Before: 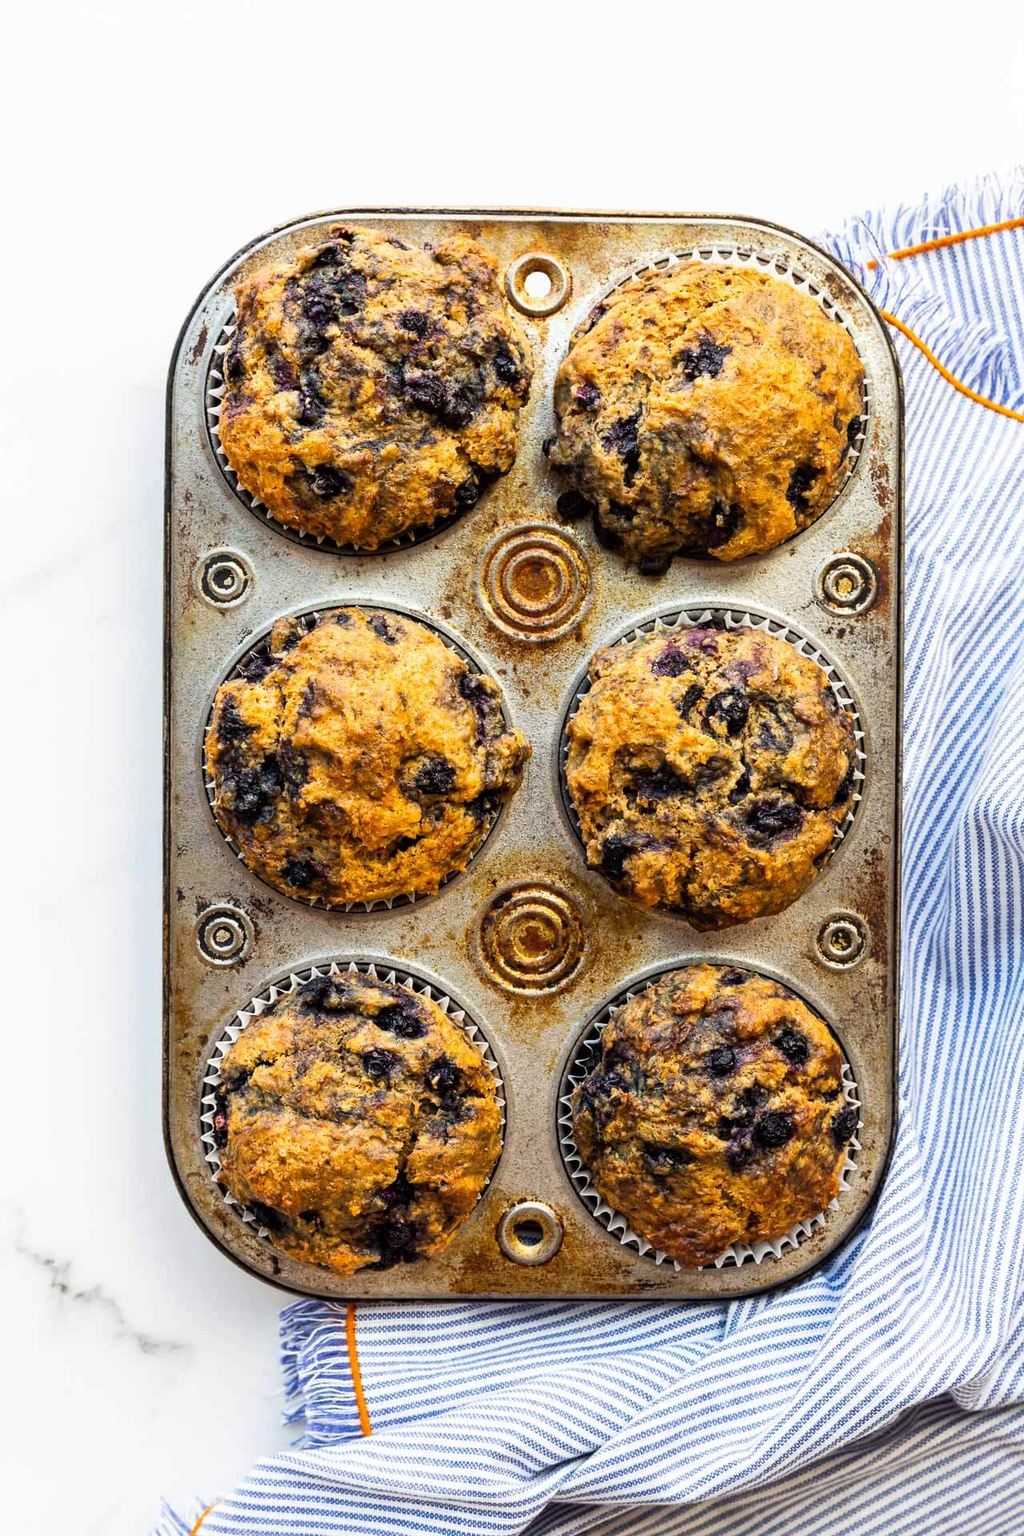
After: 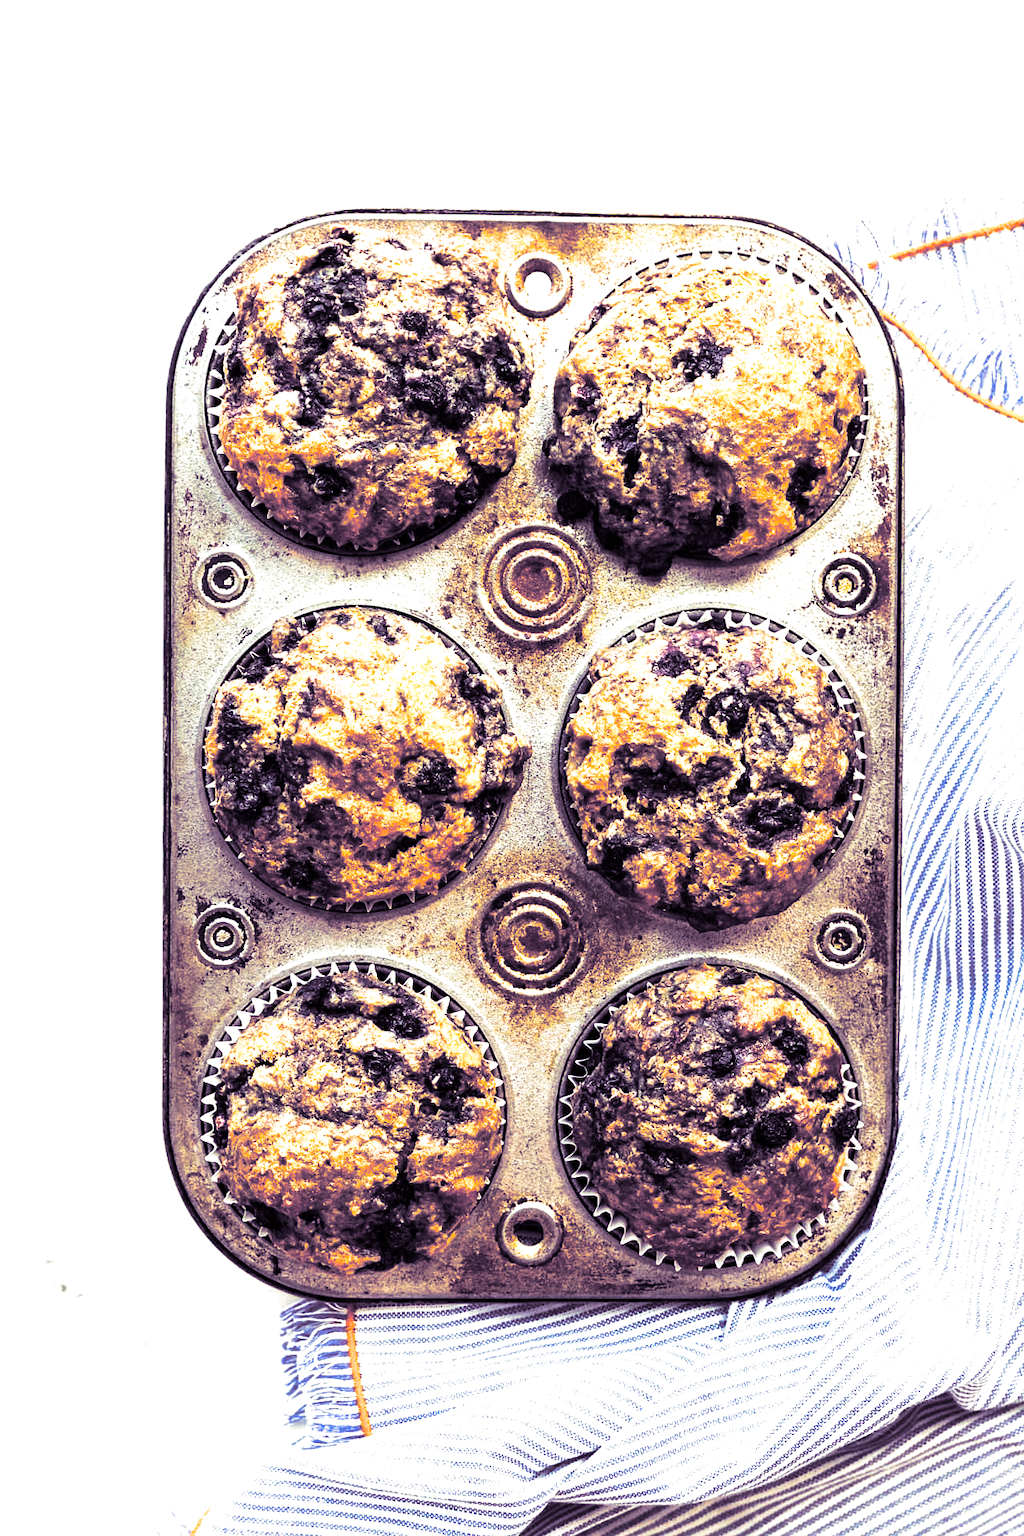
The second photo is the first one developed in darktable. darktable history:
contrast brightness saturation: contrast 0.07, brightness -0.14, saturation 0.11
split-toning: shadows › hue 266.4°, shadows › saturation 0.4, highlights › hue 61.2°, highlights › saturation 0.3, compress 0%
exposure: black level correction 0, exposure 0.953 EV, compensate exposure bias true, compensate highlight preservation false
